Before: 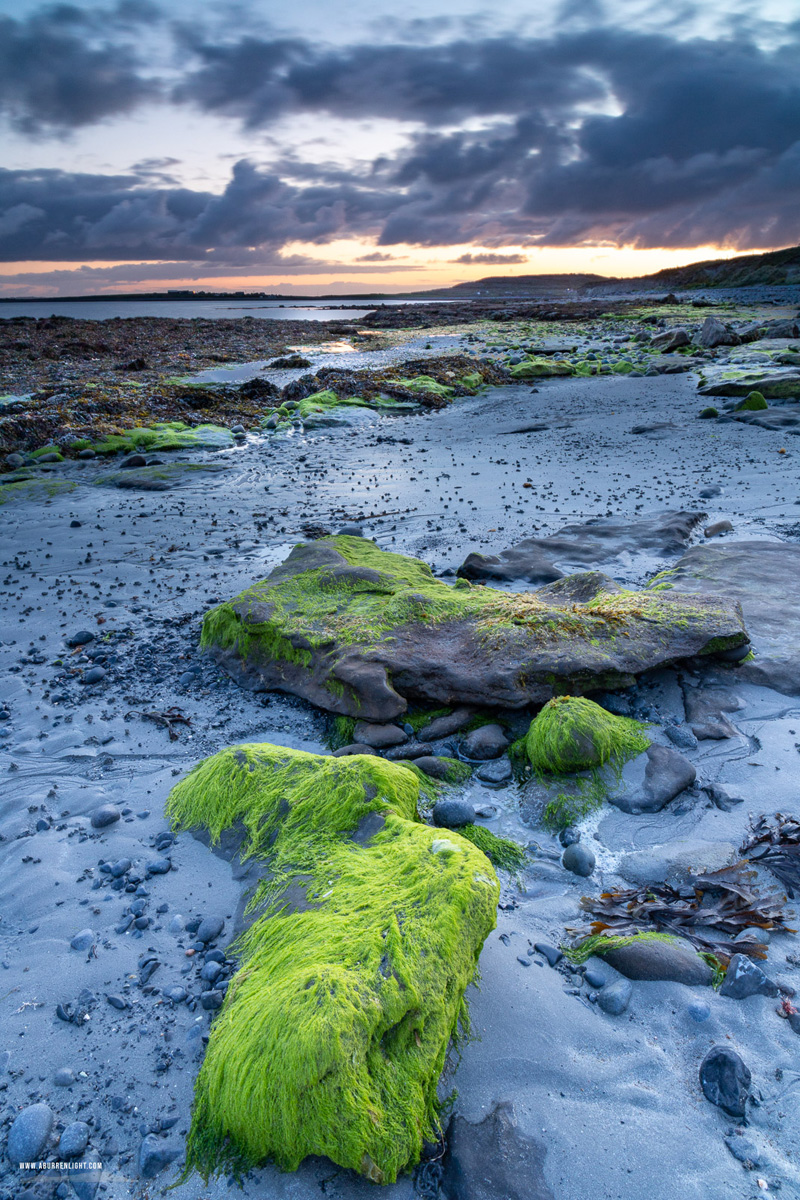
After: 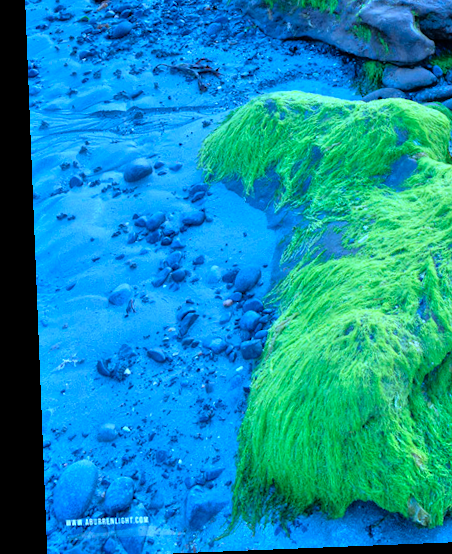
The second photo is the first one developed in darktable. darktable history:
tone equalizer: -7 EV 0.15 EV, -6 EV 0.6 EV, -5 EV 1.15 EV, -4 EV 1.33 EV, -3 EV 1.15 EV, -2 EV 0.6 EV, -1 EV 0.15 EV, mask exposure compensation -0.5 EV
crop and rotate: top 54.778%, right 46.61%, bottom 0.159%
color calibration: illuminant custom, x 0.432, y 0.395, temperature 3098 K
rotate and perspective: rotation -2.29°, automatic cropping off
